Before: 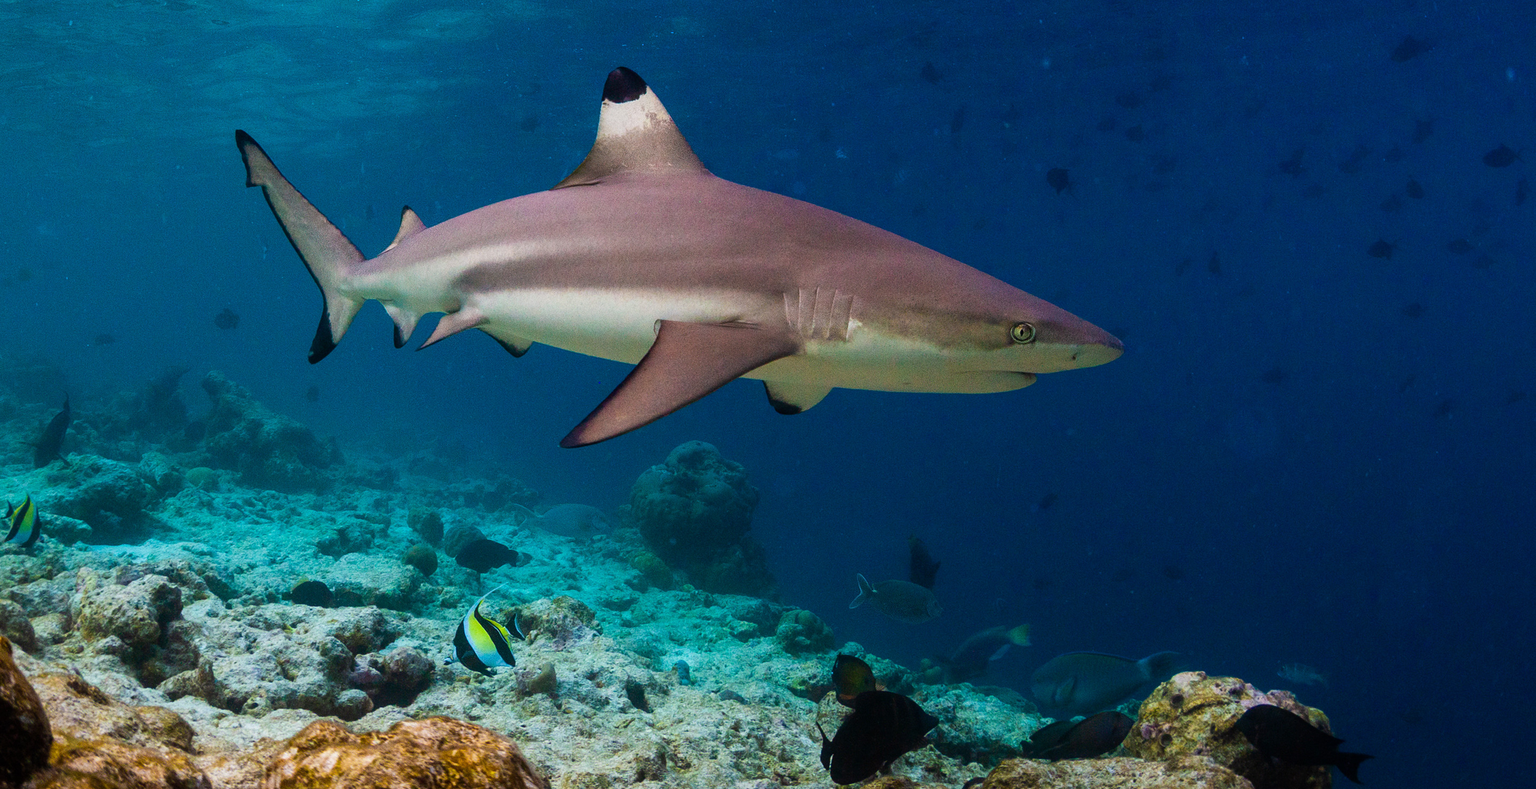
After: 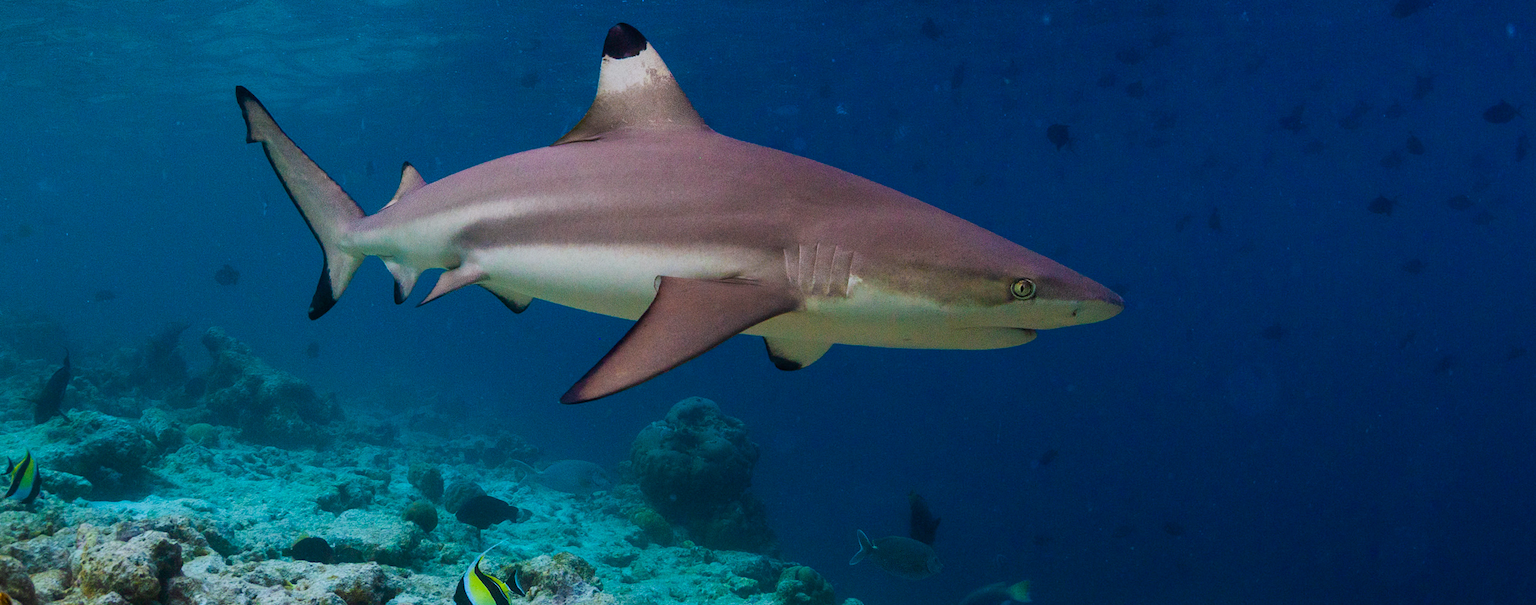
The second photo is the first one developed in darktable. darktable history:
crop: top 5.667%, bottom 17.637%
white balance: red 0.976, blue 1.04
shadows and highlights: radius 121.13, shadows 21.4, white point adjustment -9.72, highlights -14.39, soften with gaussian
